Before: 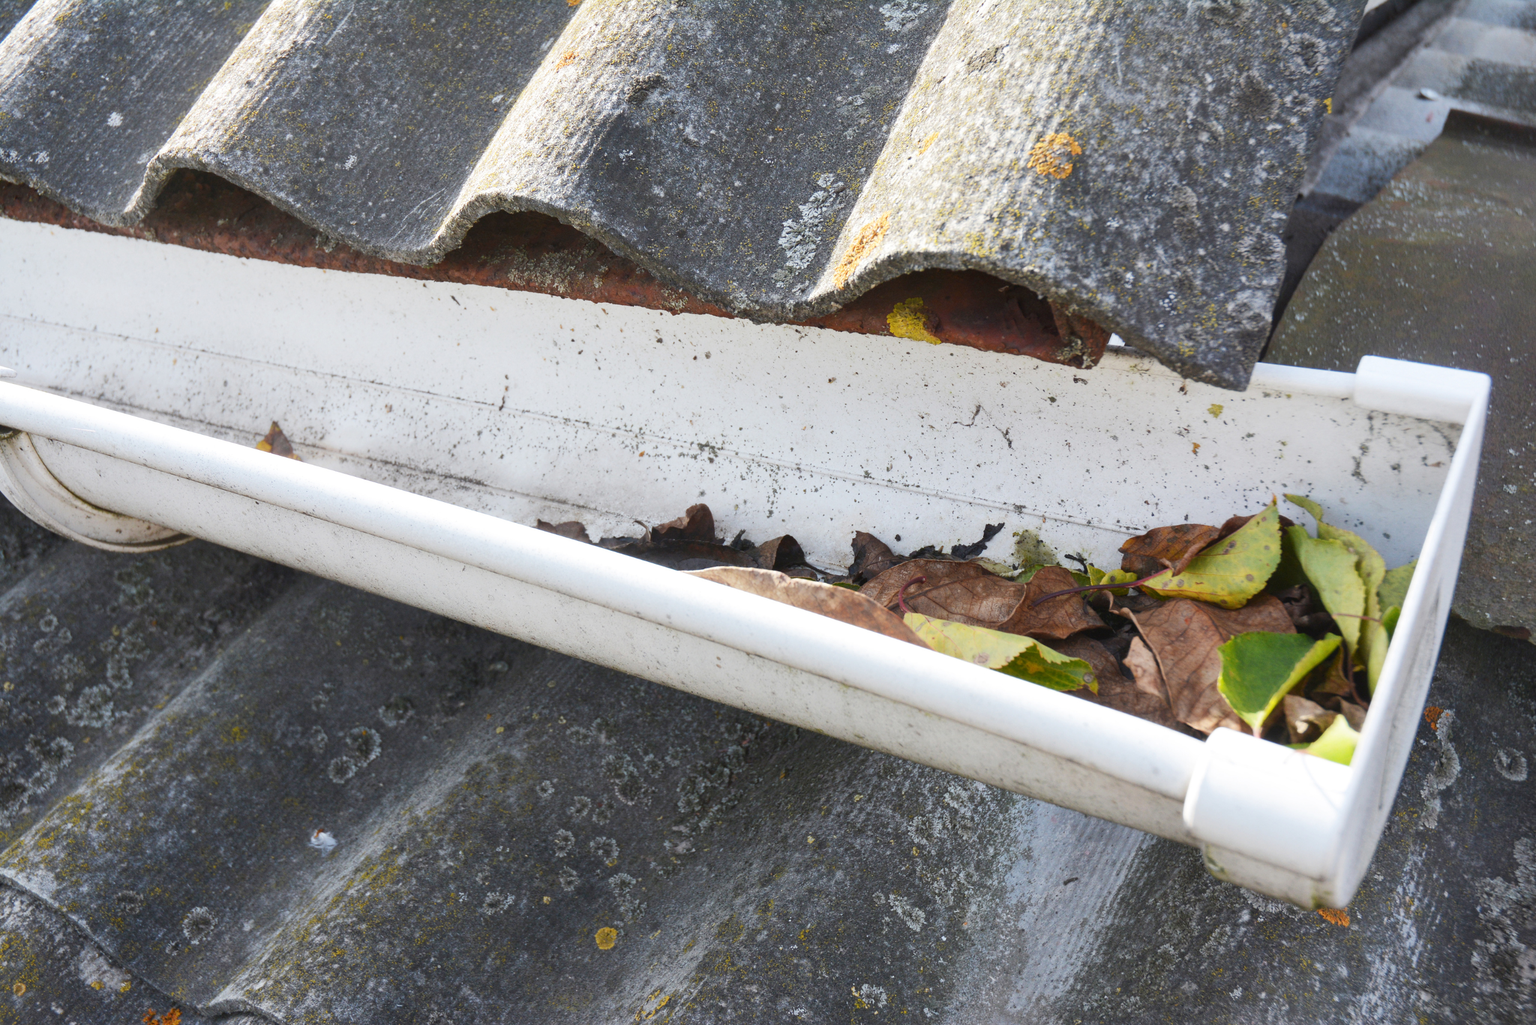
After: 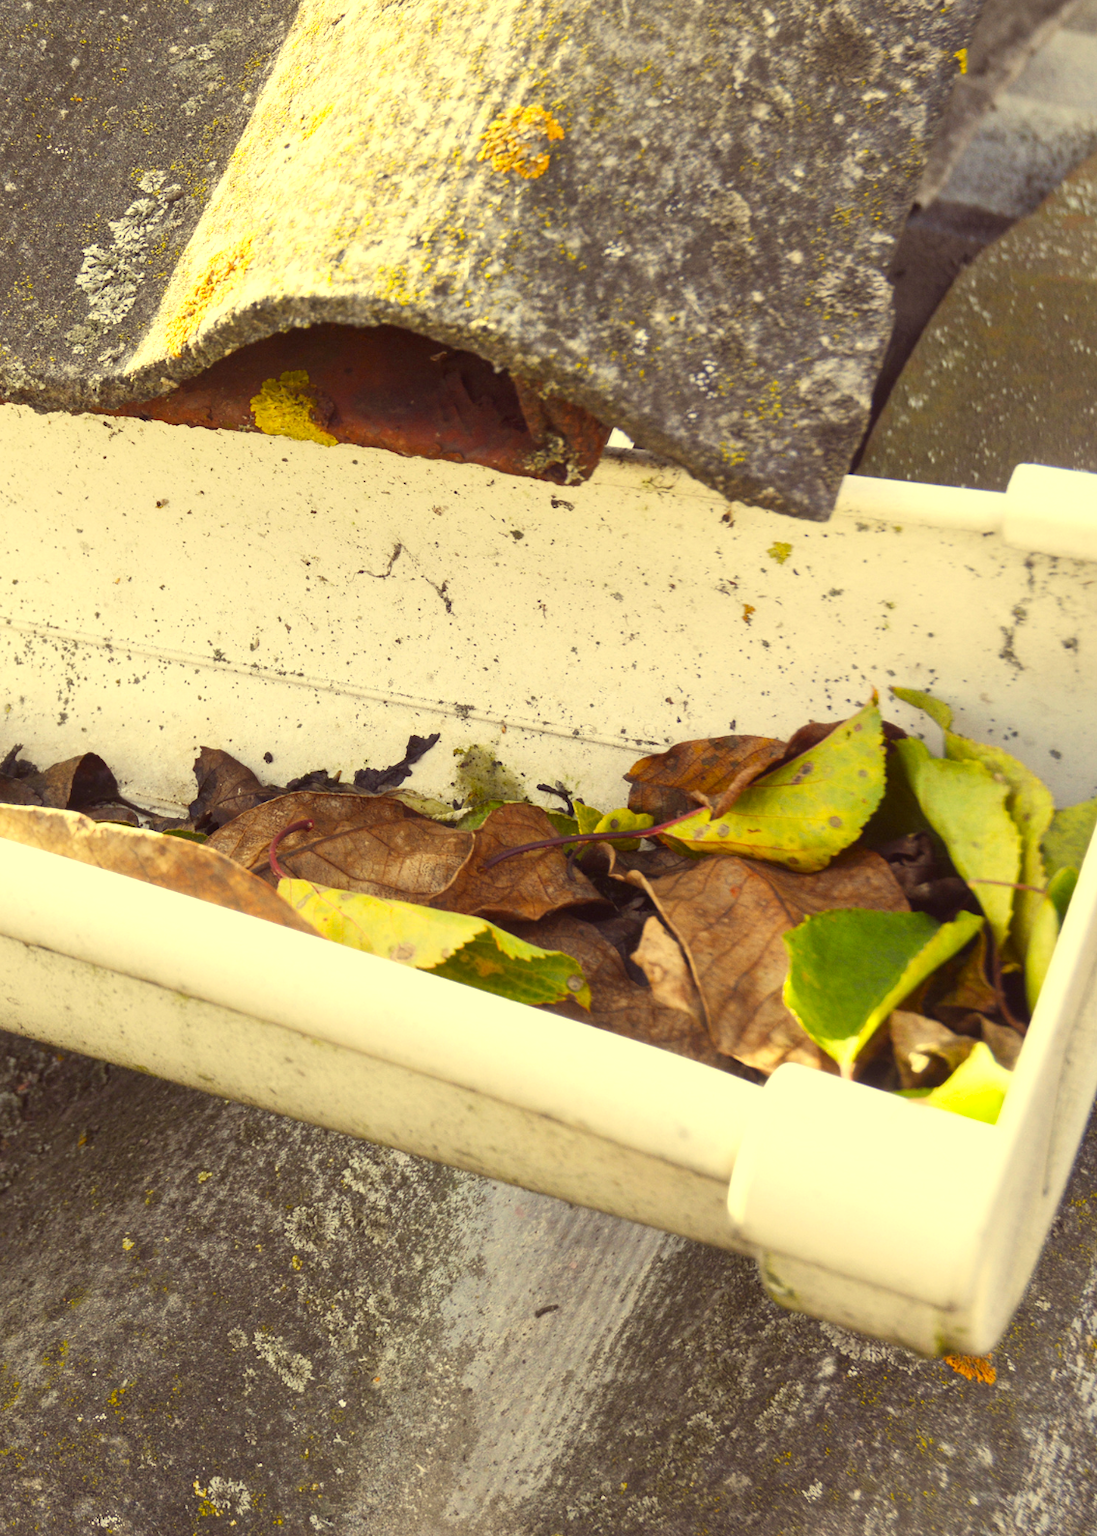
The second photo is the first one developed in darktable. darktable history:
exposure: exposure 0.375 EV, compensate highlight preservation false
color correction: highlights a* -0.482, highlights b* 40, shadows a* 9.8, shadows b* -0.161
crop: left 47.628%, top 6.643%, right 7.874%
